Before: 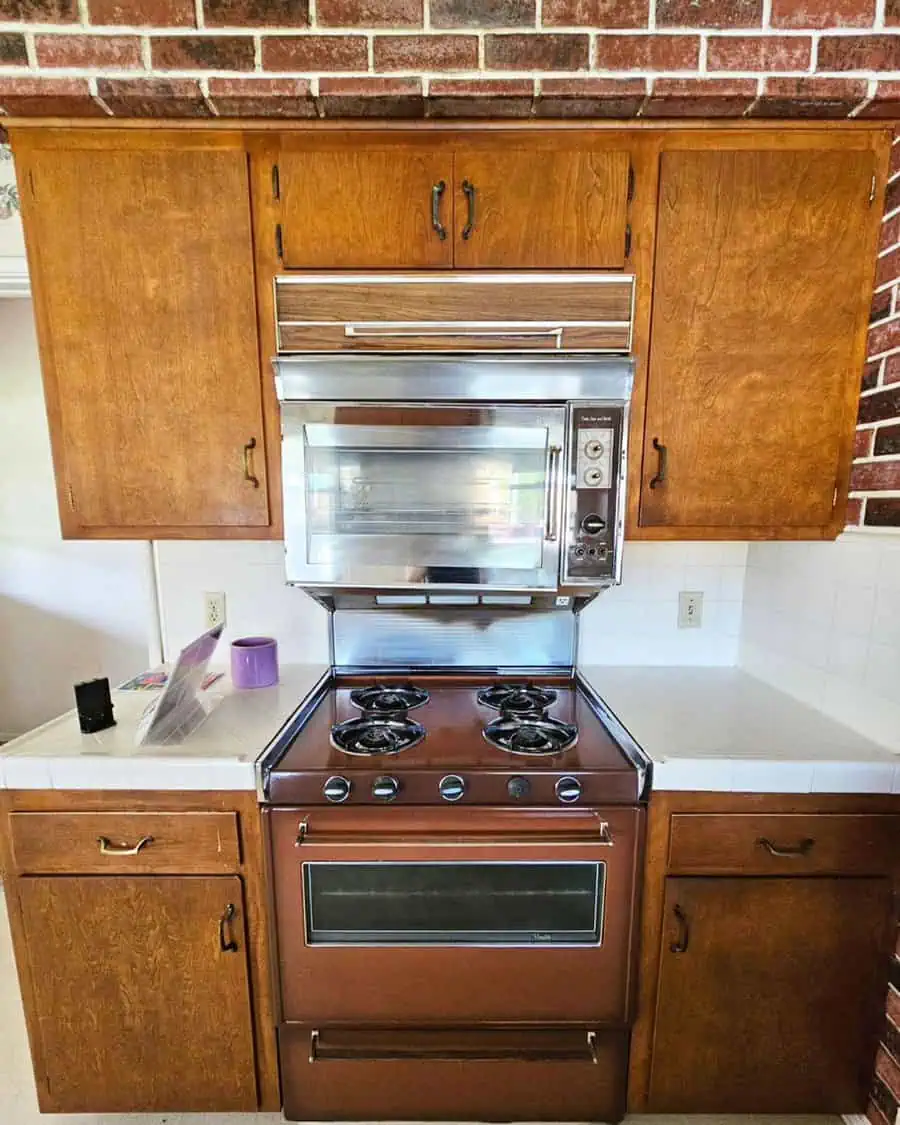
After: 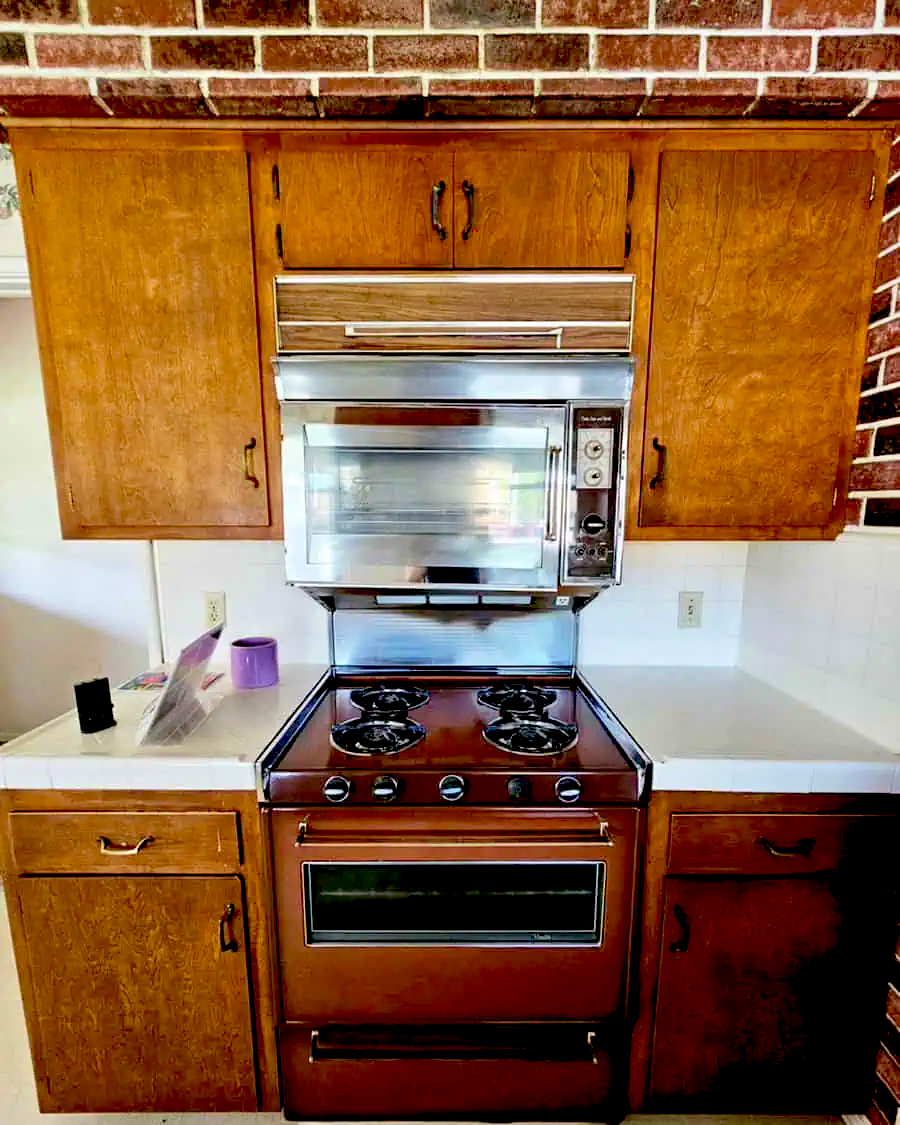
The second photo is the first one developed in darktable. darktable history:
velvia: on, module defaults
exposure: black level correction 0.047, exposure 0.012 EV, compensate highlight preservation false
